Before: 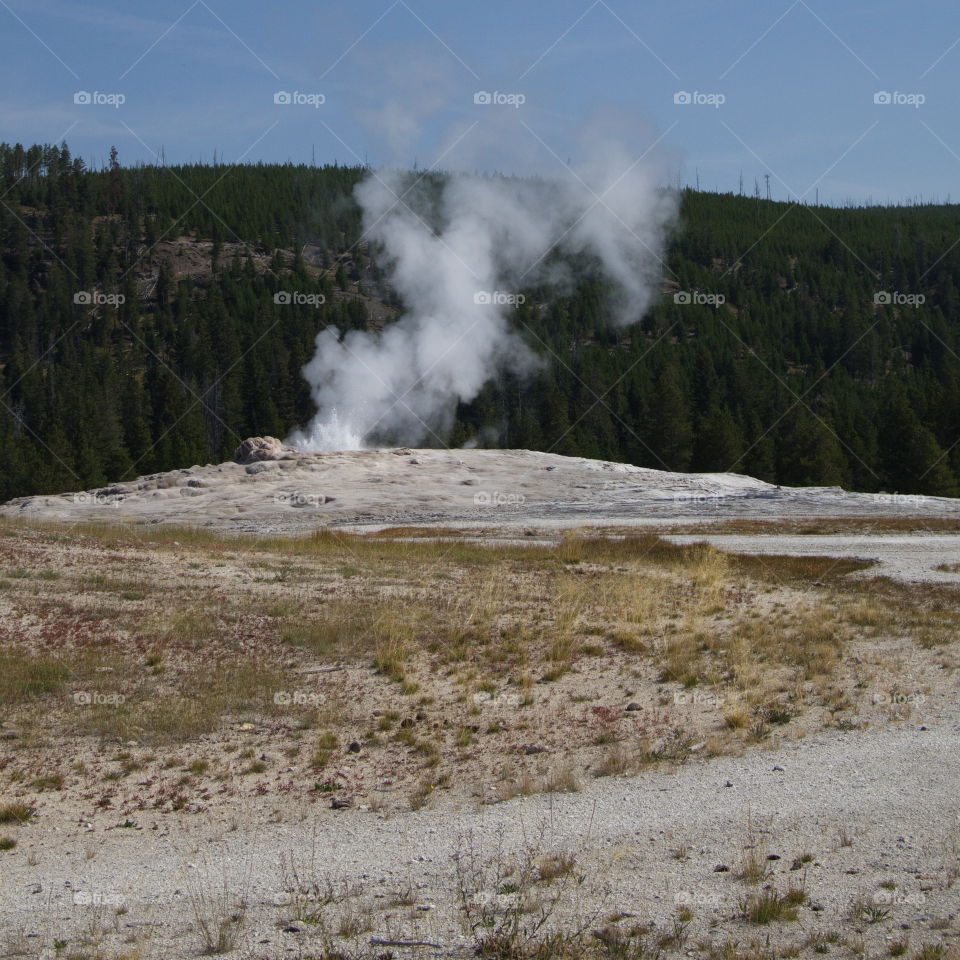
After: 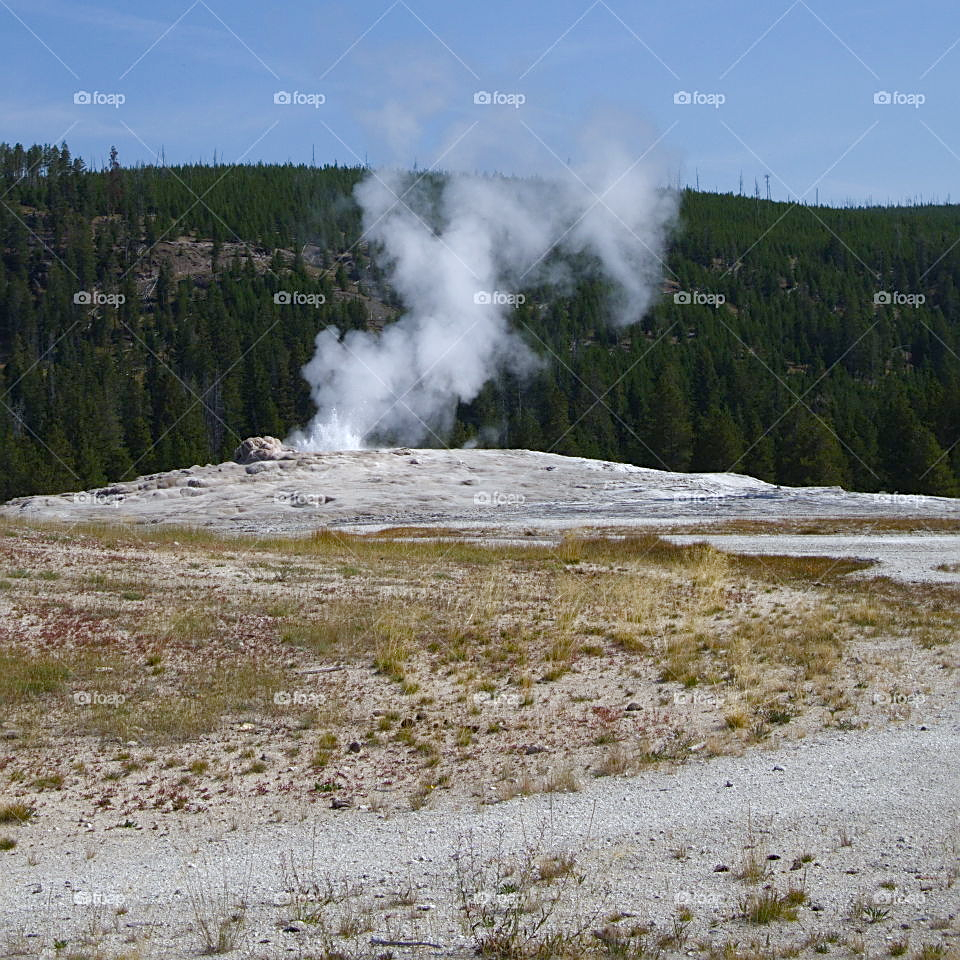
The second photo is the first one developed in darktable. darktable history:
color balance rgb: perceptual saturation grading › global saturation 20%, perceptual saturation grading › highlights -50%, perceptual saturation grading › shadows 30%, perceptual brilliance grading › global brilliance 10%, perceptual brilliance grading › shadows 15%
sharpen: on, module defaults
white balance: red 0.967, blue 1.049
contrast brightness saturation: saturation -0.05
